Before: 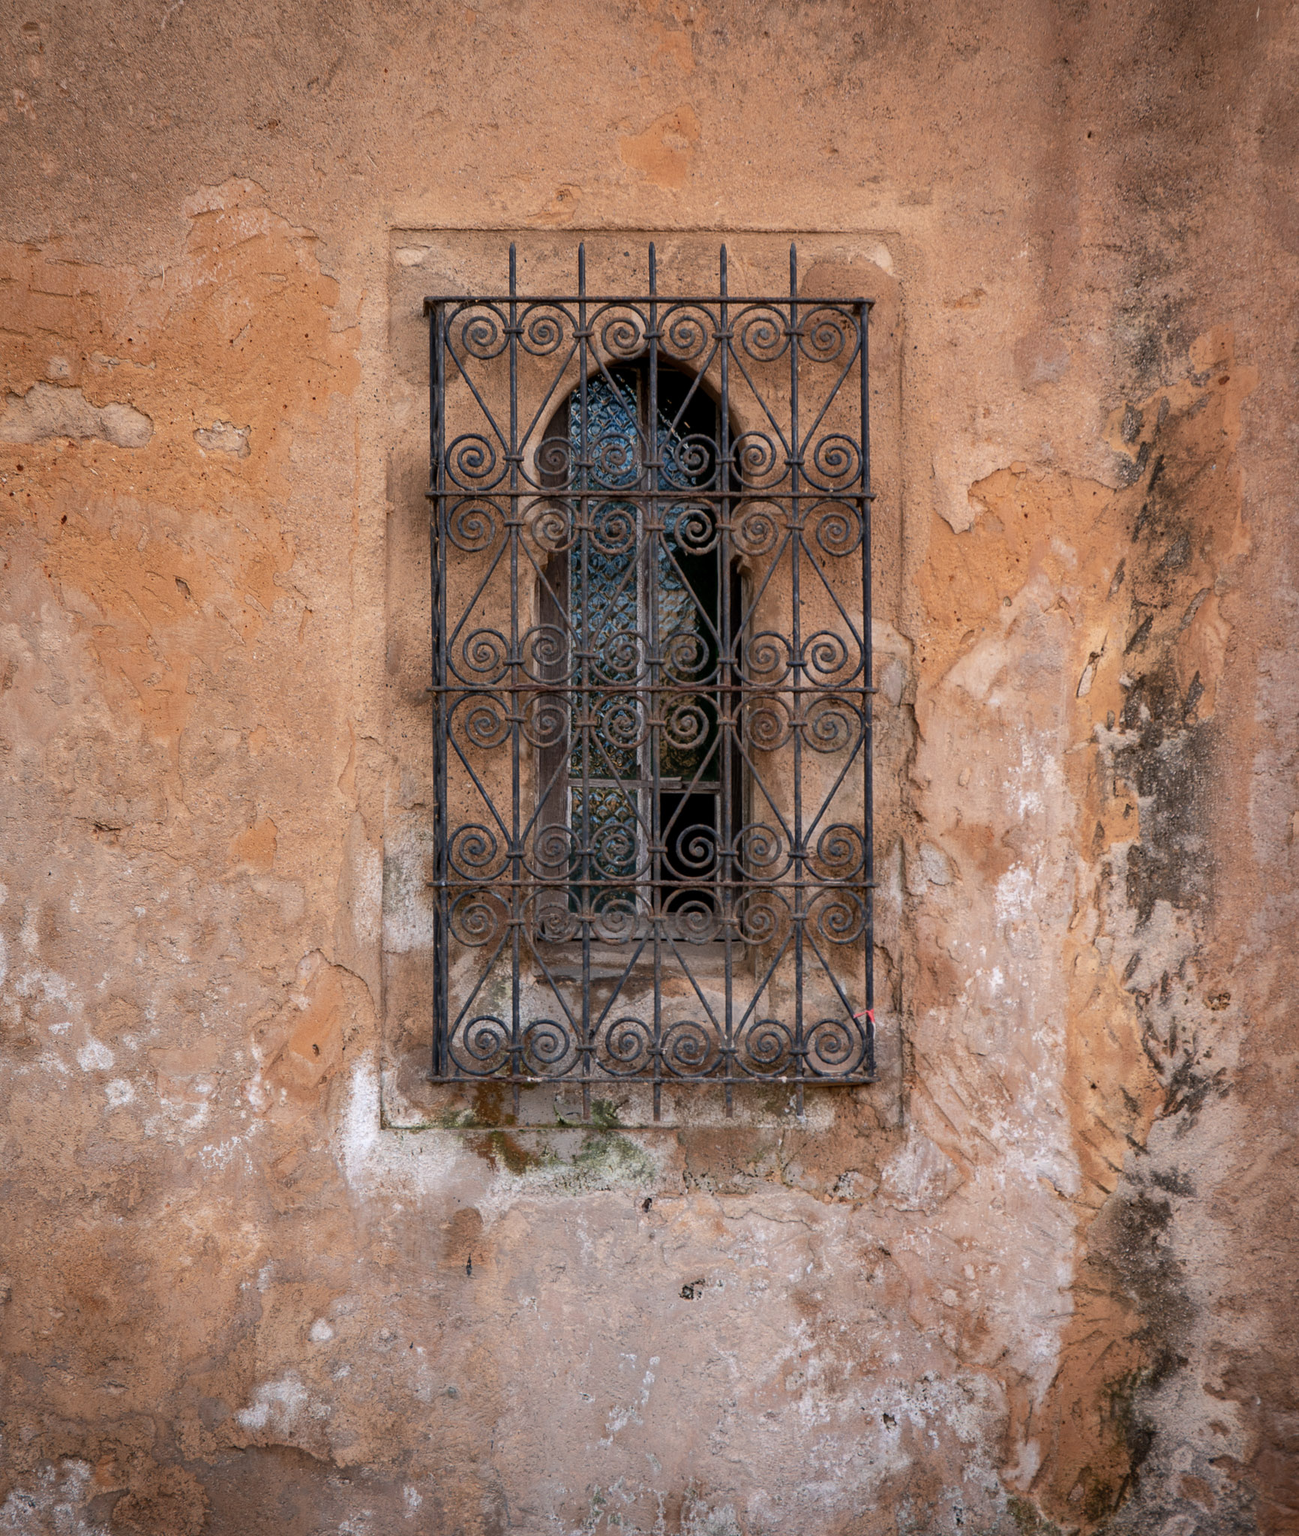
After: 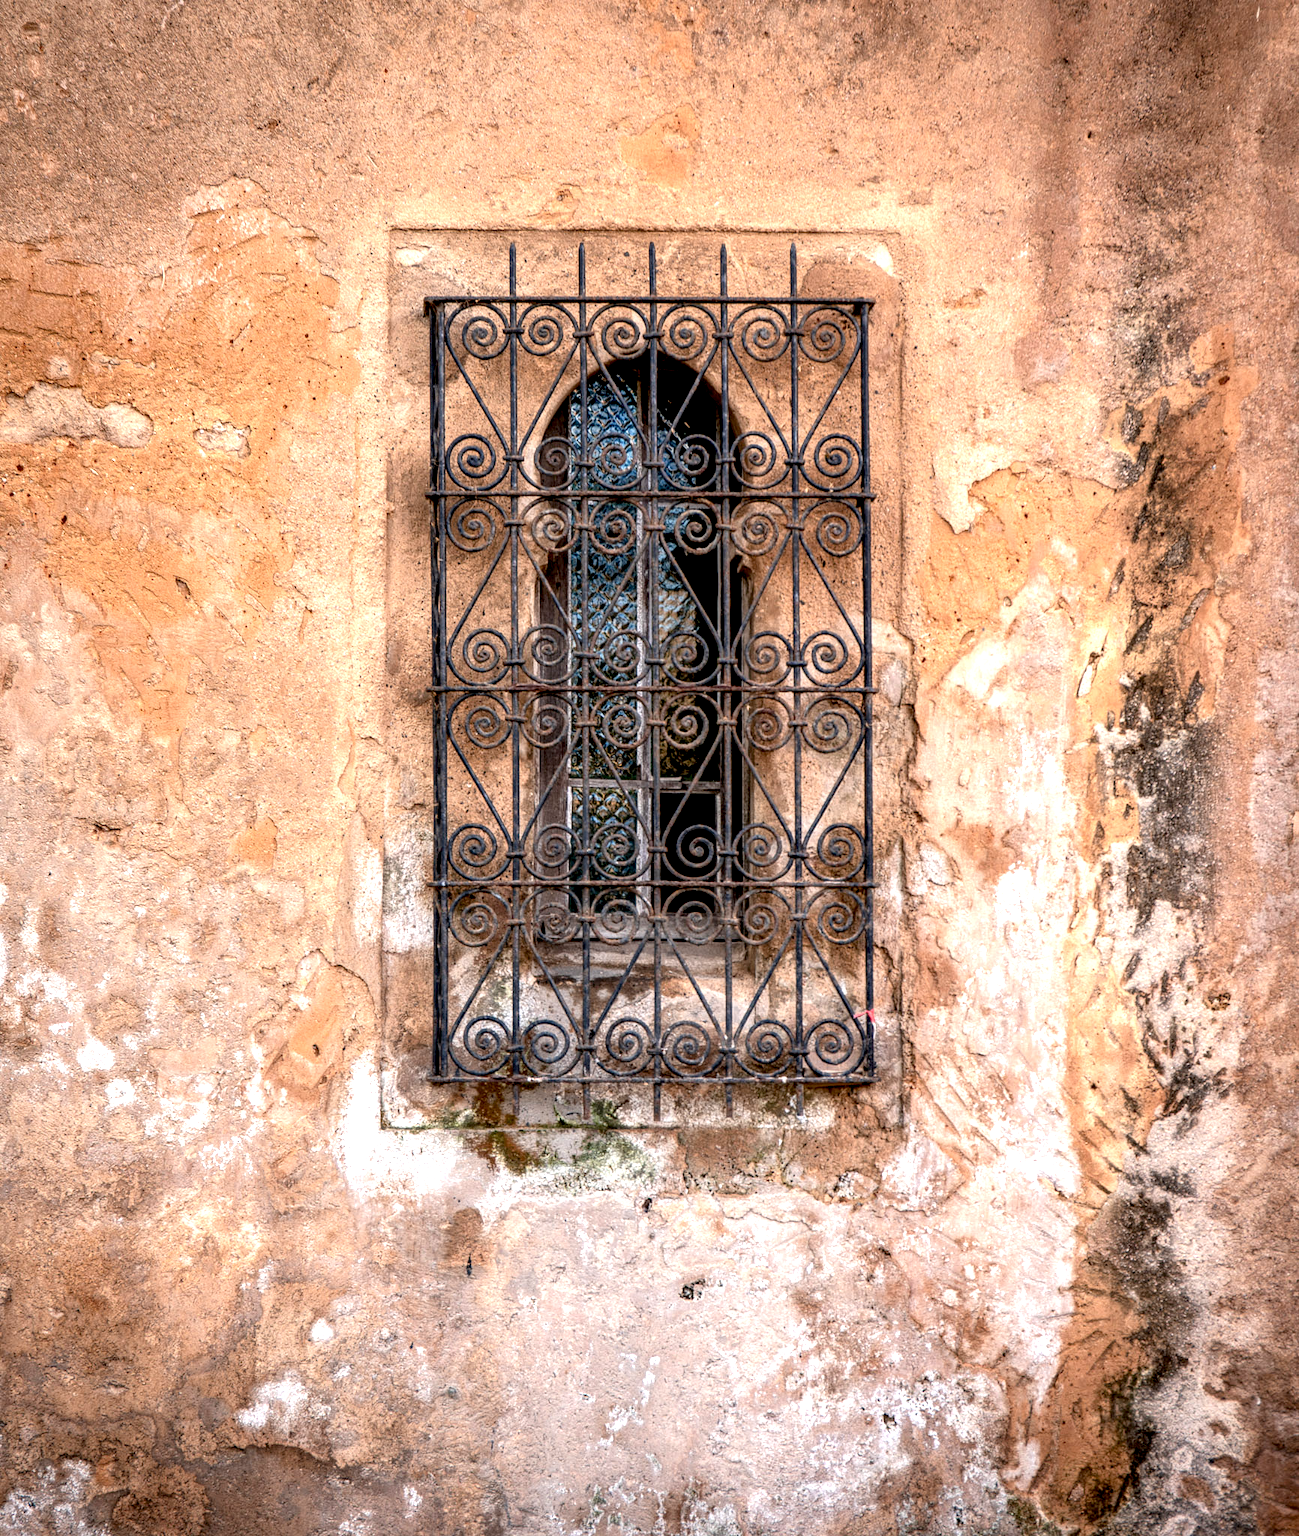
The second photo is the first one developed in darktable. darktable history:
exposure: black level correction 0.008, exposure 0.979 EV, compensate highlight preservation false
local contrast: detail 150%
